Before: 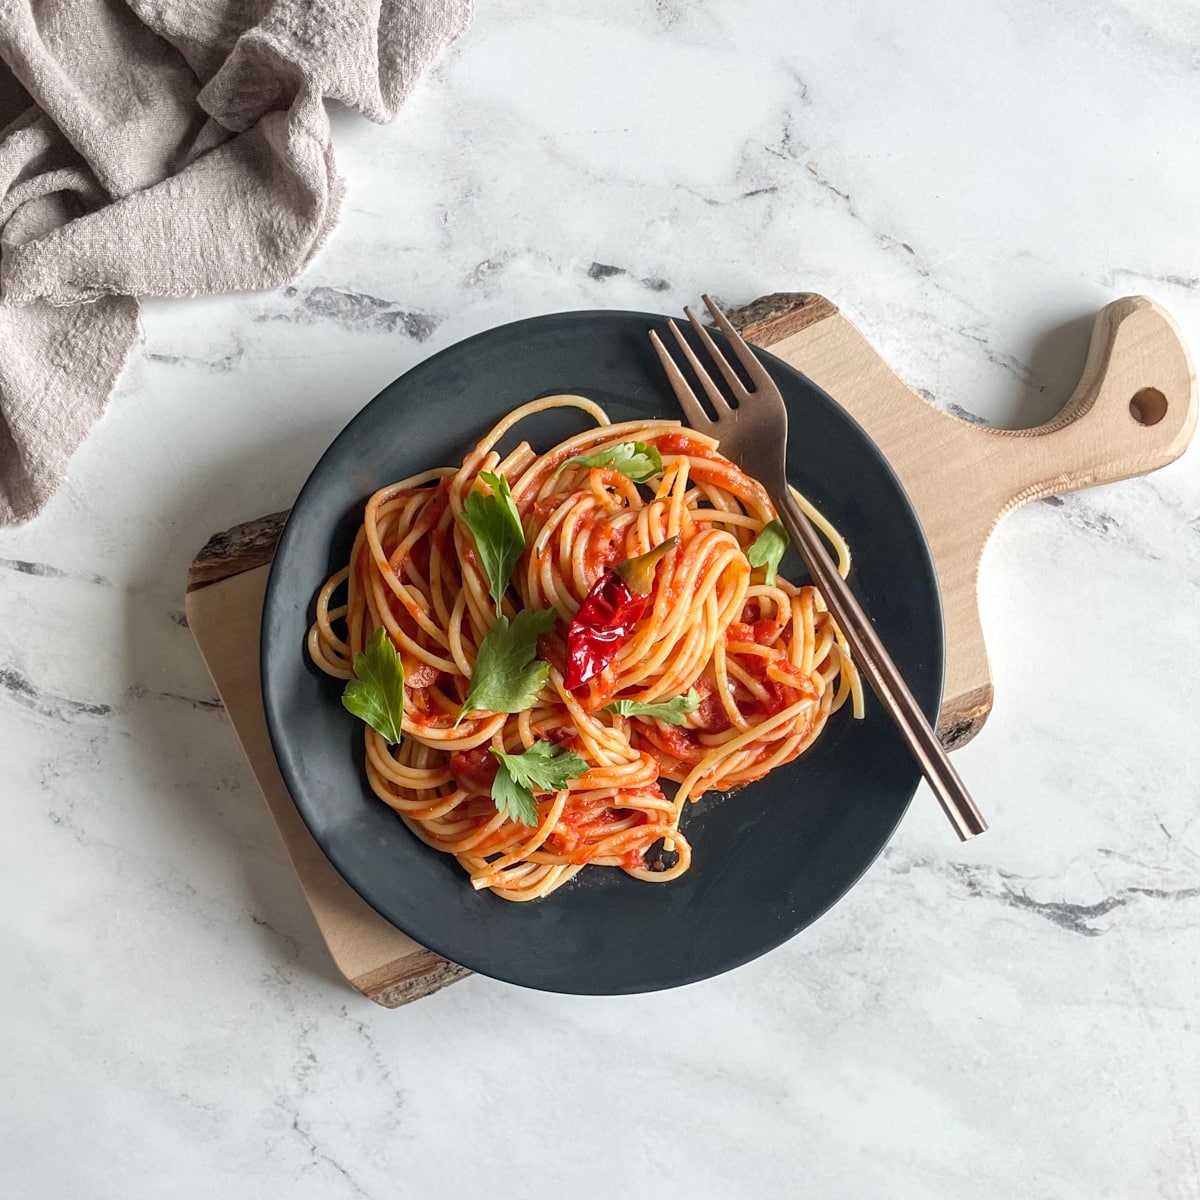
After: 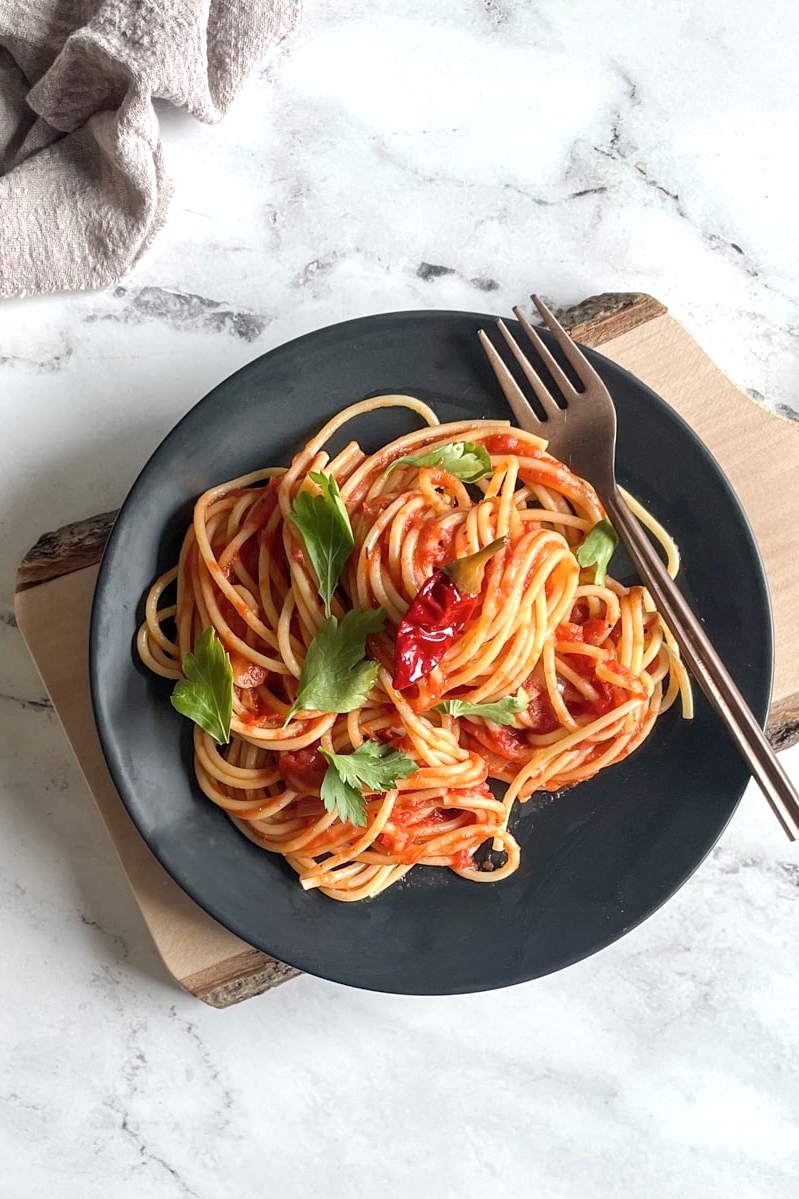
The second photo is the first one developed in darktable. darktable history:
crop and rotate: left 14.292%, right 19.041%
shadows and highlights: radius 44.78, white point adjustment 6.64, compress 79.65%, highlights color adjustment 78.42%, soften with gaussian
